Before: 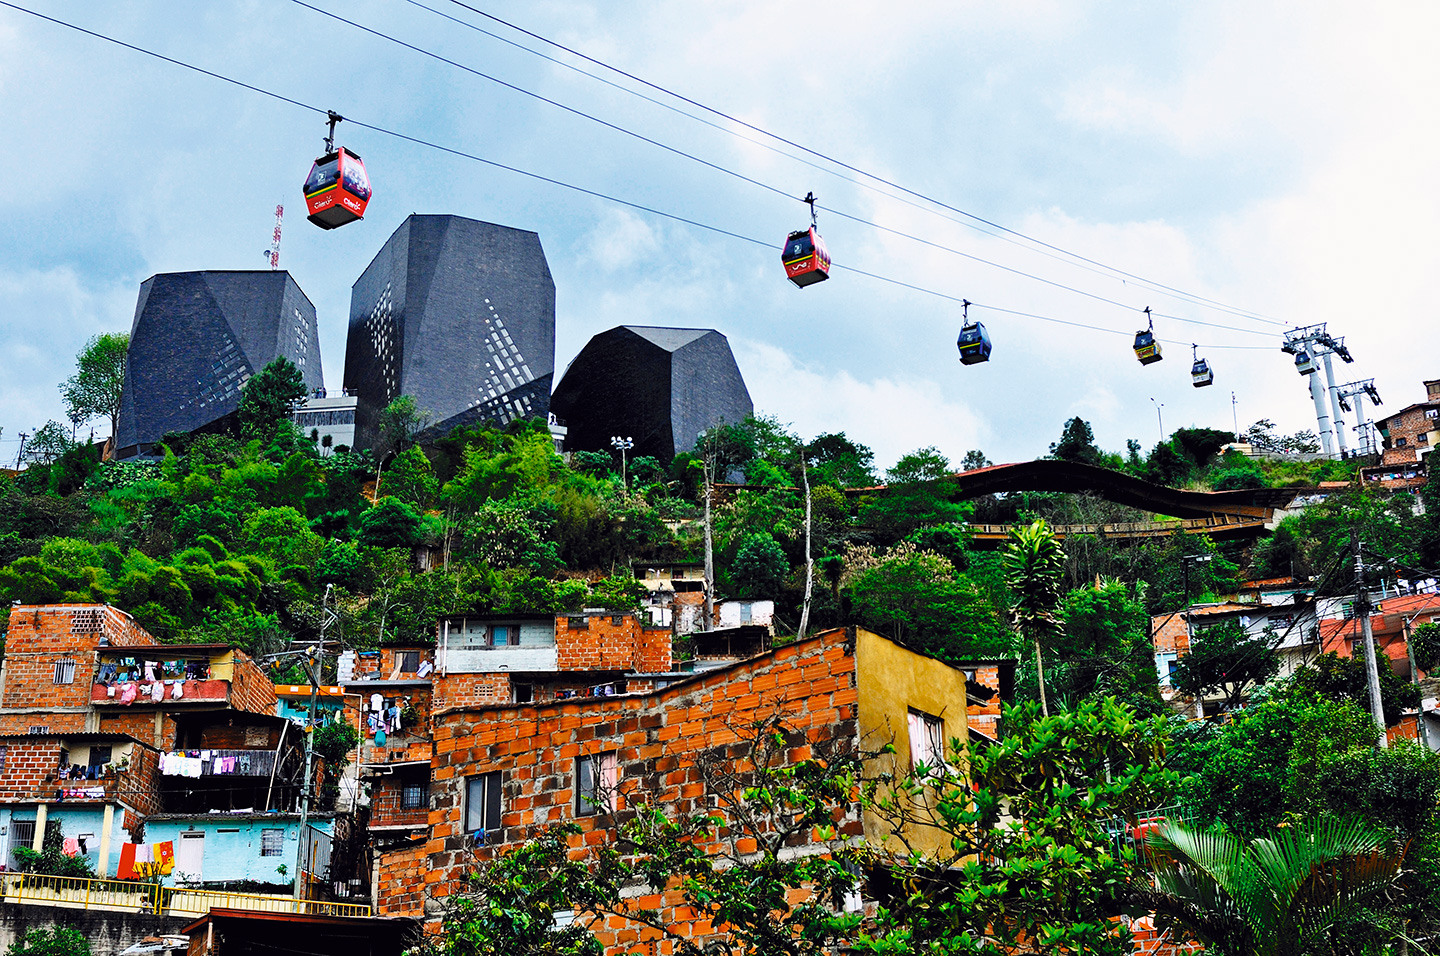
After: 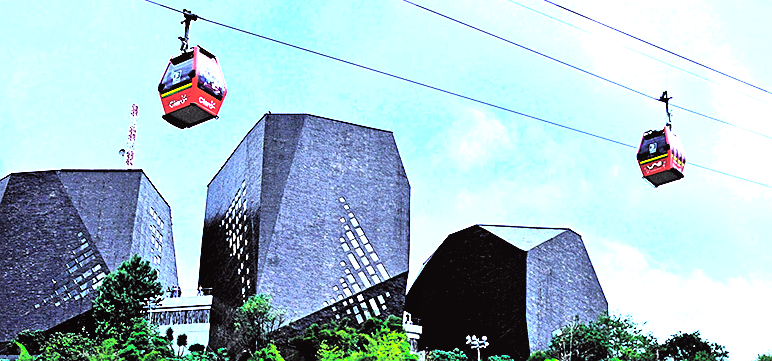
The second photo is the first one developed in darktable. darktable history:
sharpen: on, module defaults
rgb levels: levels [[0.034, 0.472, 0.904], [0, 0.5, 1], [0, 0.5, 1]]
tone curve: curves: ch0 [(0.003, 0.029) (0.188, 0.252) (0.46, 0.56) (0.608, 0.748) (0.871, 0.955) (1, 1)]; ch1 [(0, 0) (0.35, 0.356) (0.45, 0.453) (0.508, 0.515) (0.618, 0.634) (1, 1)]; ch2 [(0, 0) (0.456, 0.469) (0.5, 0.5) (0.634, 0.625) (1, 1)], color space Lab, independent channels, preserve colors none
crop: left 10.121%, top 10.631%, right 36.218%, bottom 51.526%
exposure: black level correction 0, exposure 1.173 EV, compensate exposure bias true, compensate highlight preservation false
local contrast: mode bilateral grid, contrast 20, coarseness 50, detail 132%, midtone range 0.2
rgb curve: curves: ch0 [(0, 0.186) (0.314, 0.284) (0.775, 0.708) (1, 1)], compensate middle gray true, preserve colors none
white balance: red 0.931, blue 1.11
